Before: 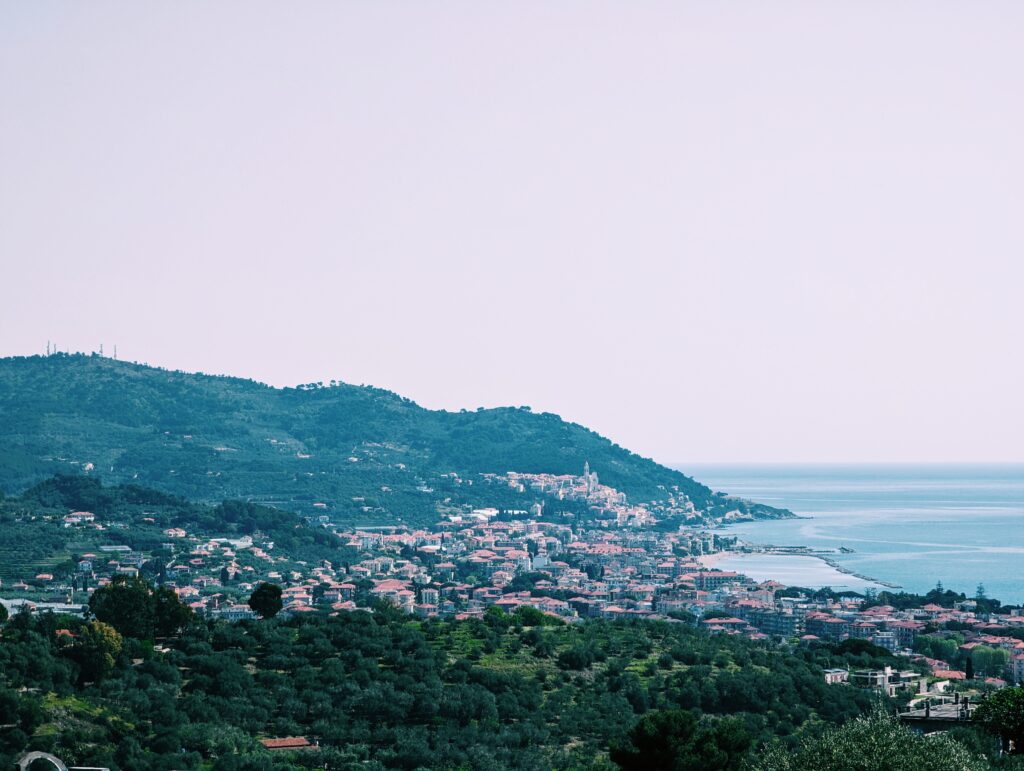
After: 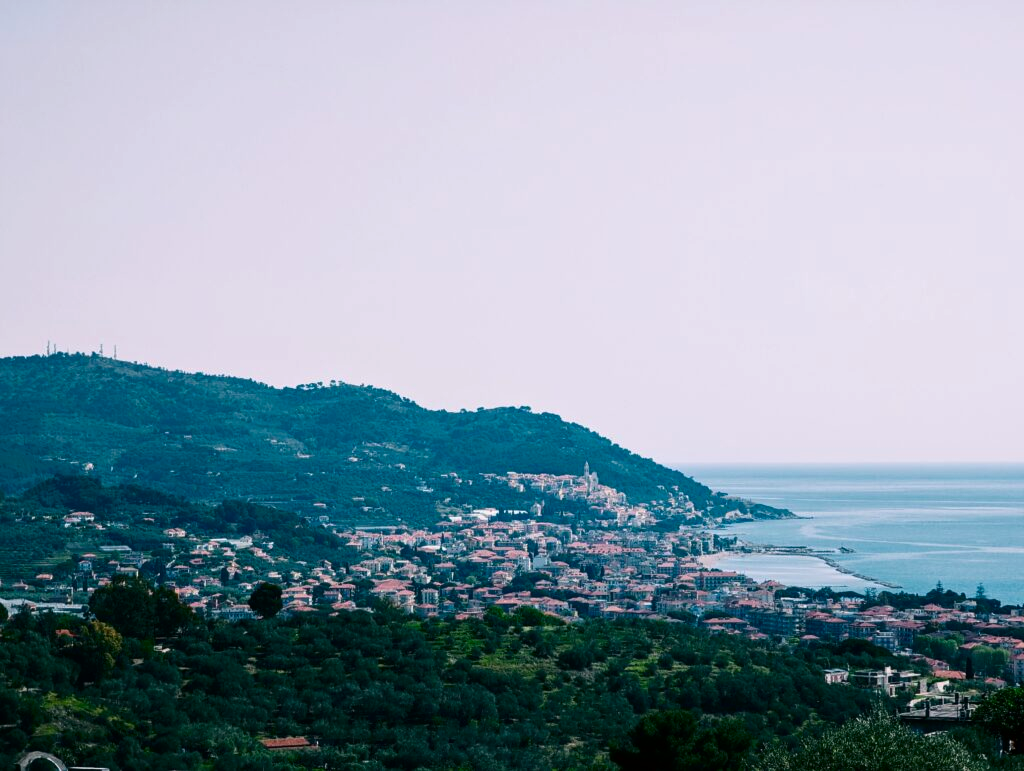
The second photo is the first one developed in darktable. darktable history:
contrast brightness saturation: contrast 0.066, brightness -0.136, saturation 0.118
